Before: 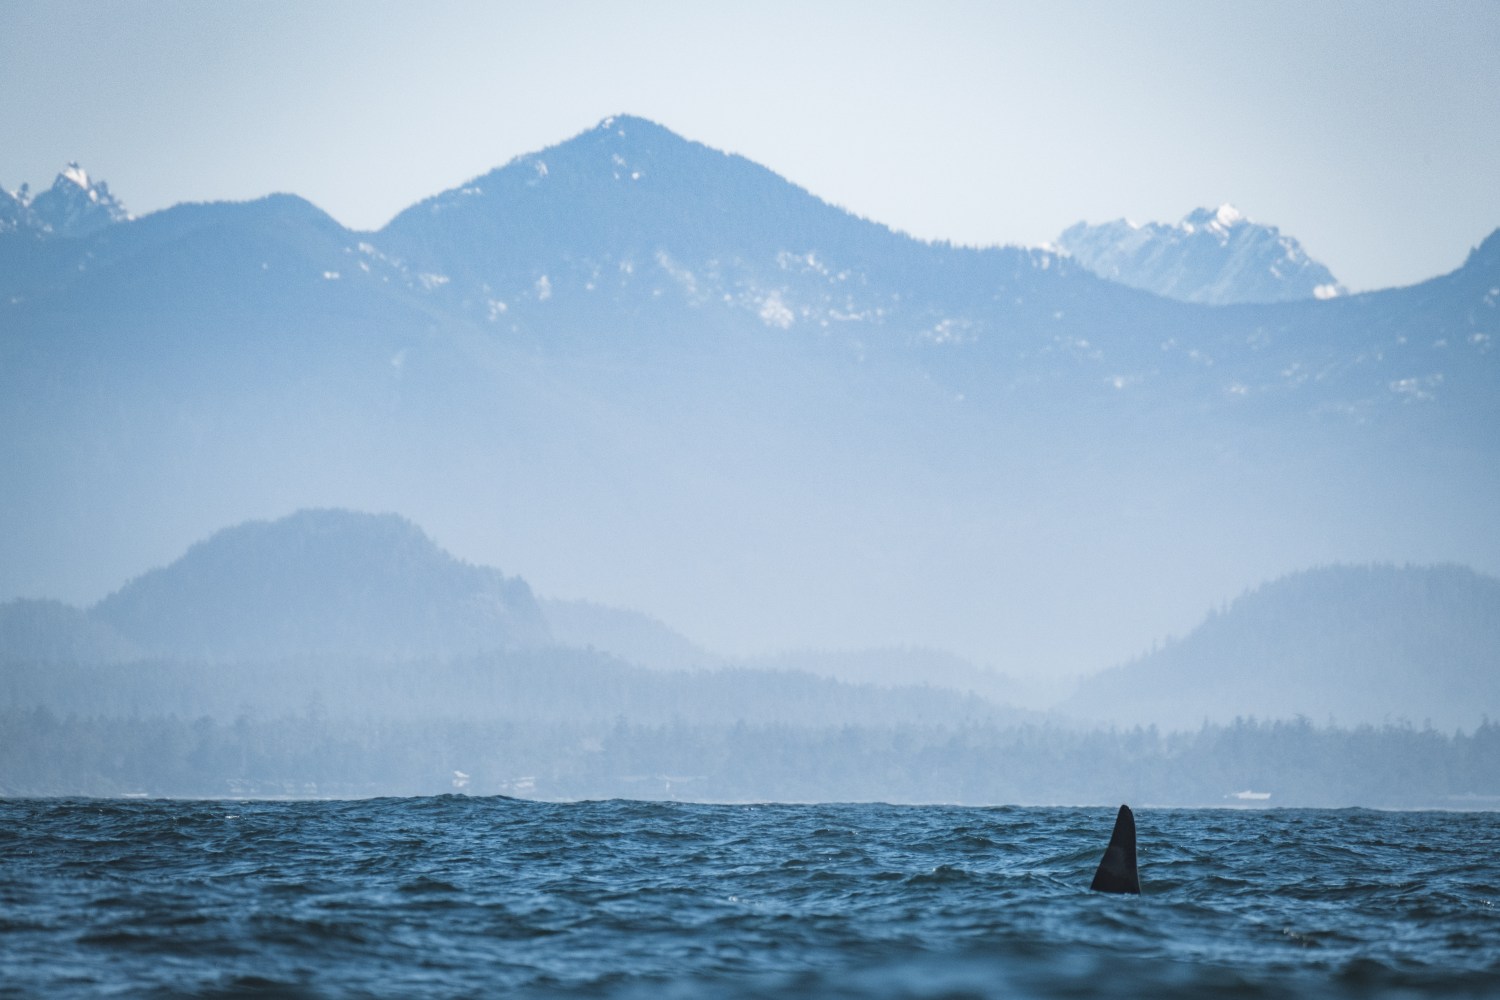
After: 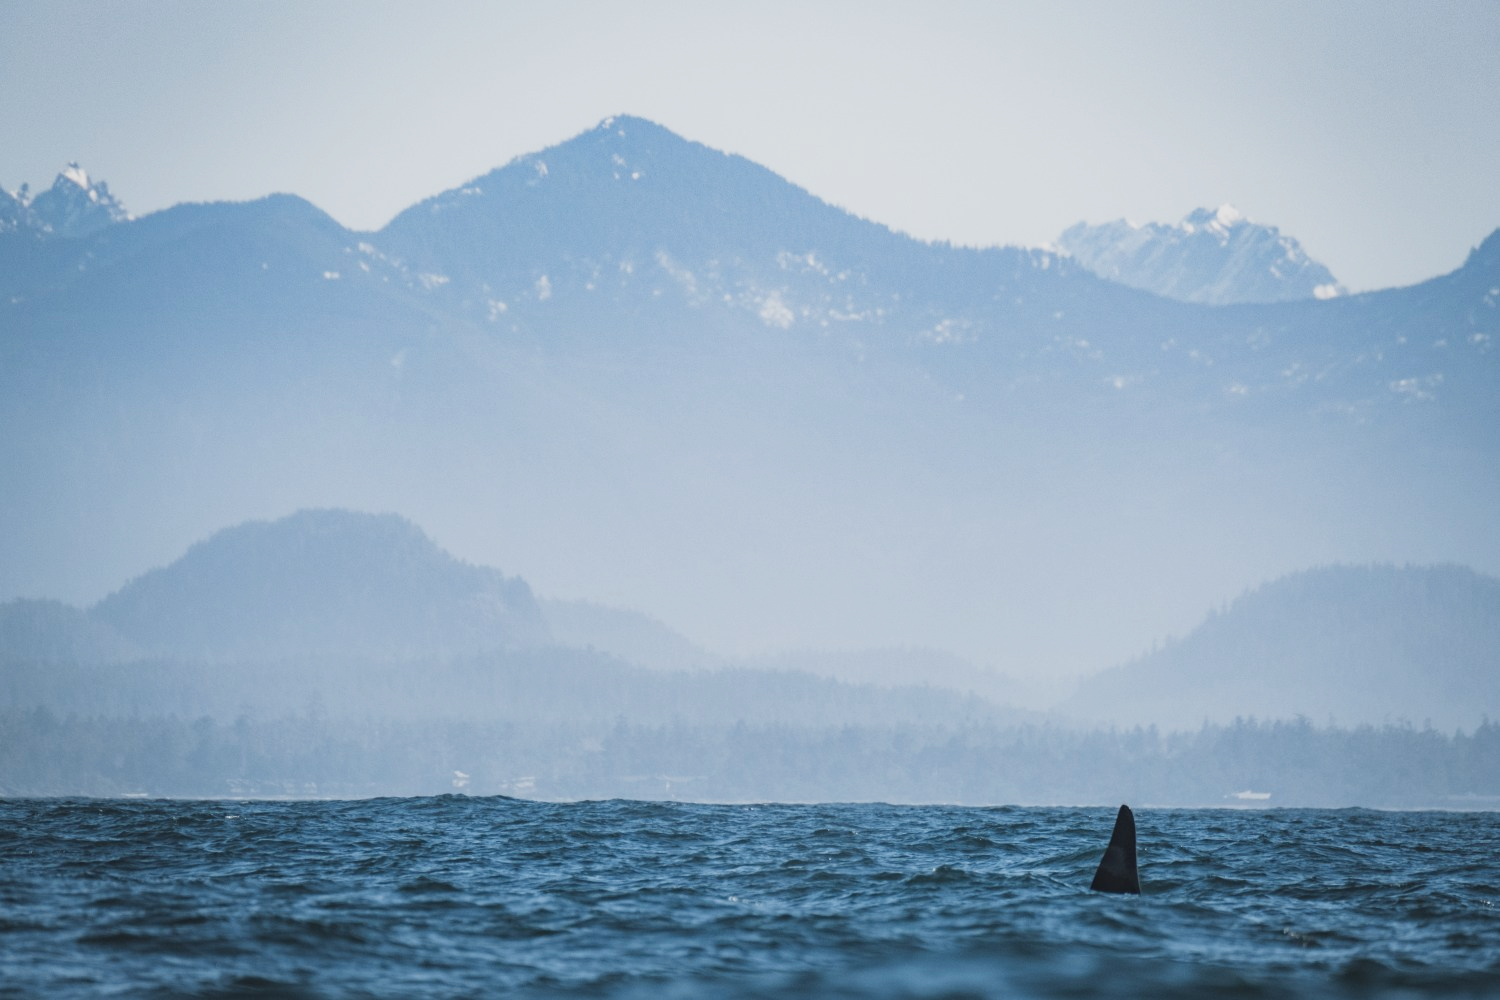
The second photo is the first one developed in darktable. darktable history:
sigmoid: contrast 1.22, skew 0.65
